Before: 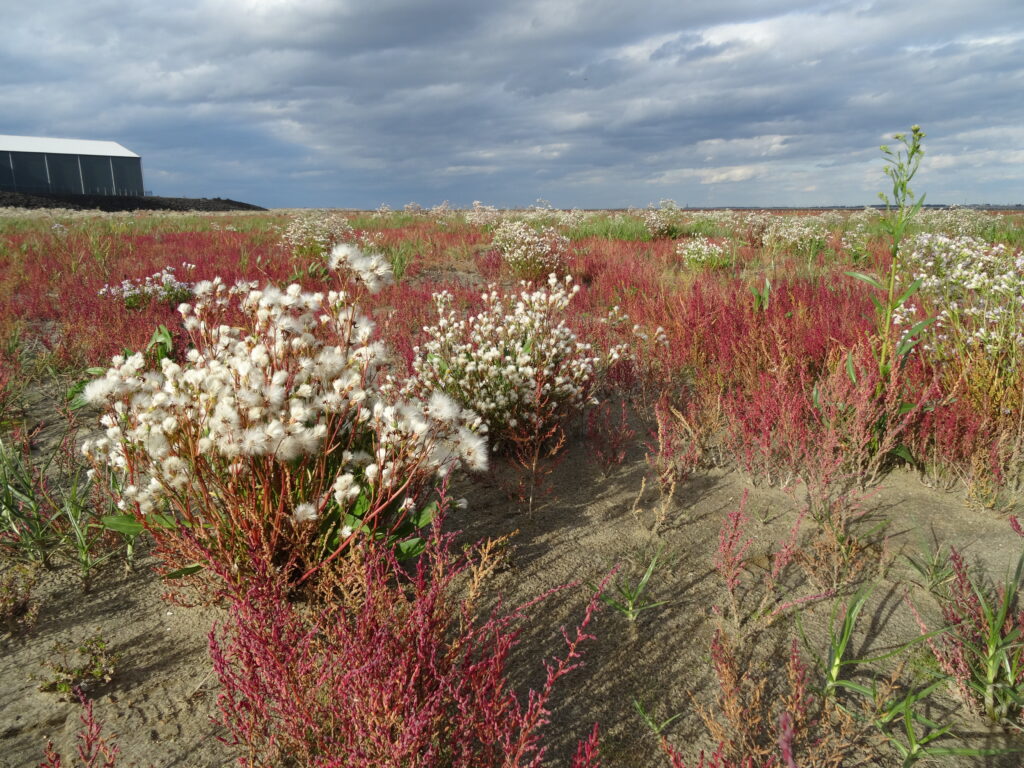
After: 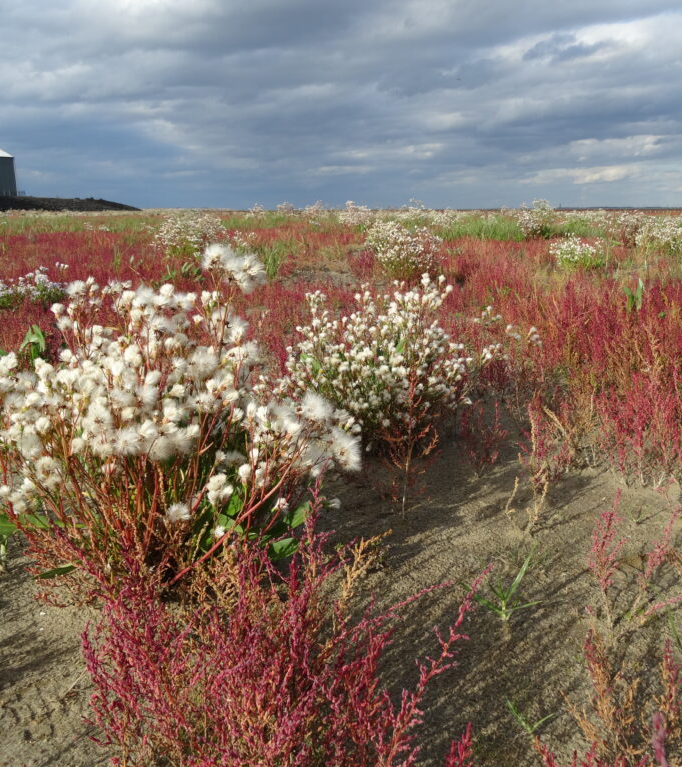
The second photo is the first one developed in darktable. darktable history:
crop and rotate: left 12.455%, right 20.863%
